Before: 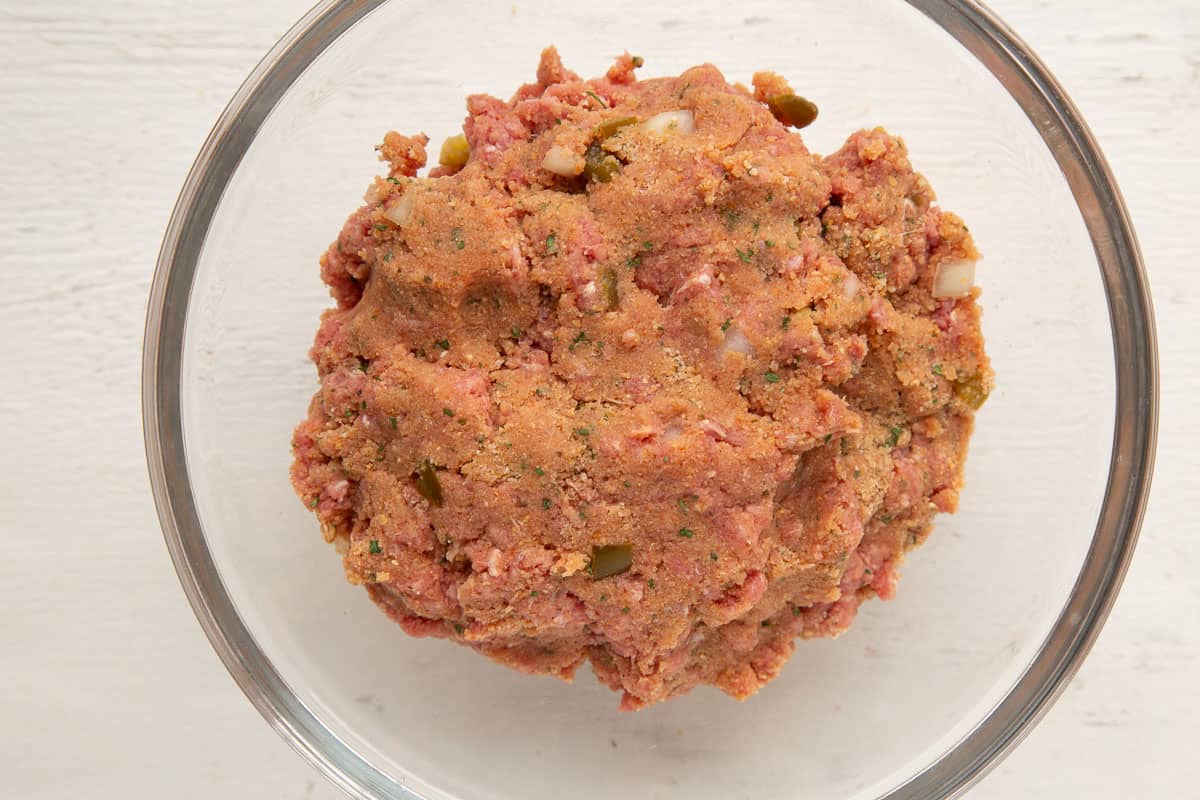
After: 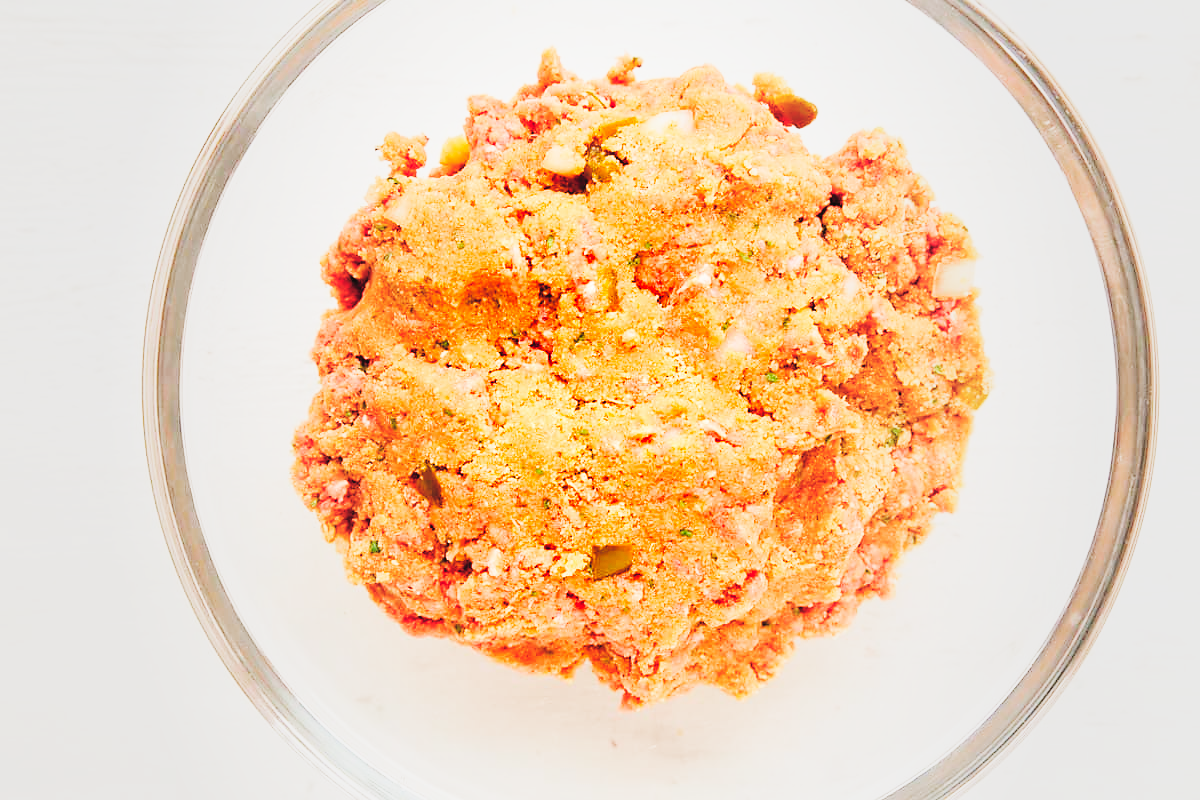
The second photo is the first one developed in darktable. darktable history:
color balance rgb: shadows lift › chroma 0.979%, shadows lift › hue 110.59°, linear chroma grading › global chroma 15.019%, perceptual saturation grading › global saturation 20%, perceptual saturation grading › highlights -49.637%, perceptual saturation grading › shadows 24.746%
sharpen: radius 1.5, amount 0.409, threshold 1.668
vignetting: fall-off start 16.26%, fall-off radius 100.32%, brightness -0.18, saturation -0.292, width/height ratio 0.713
contrast brightness saturation: contrast 0.102, brightness 0.294, saturation 0.145
base curve: curves: ch0 [(0, 0) (0, 0) (0.002, 0.001) (0.008, 0.003) (0.019, 0.011) (0.037, 0.037) (0.064, 0.11) (0.102, 0.232) (0.152, 0.379) (0.216, 0.524) (0.296, 0.665) (0.394, 0.789) (0.512, 0.881) (0.651, 0.945) (0.813, 0.986) (1, 1)], preserve colors none
color zones: curves: ch0 [(0, 0.5) (0.143, 0.5) (0.286, 0.5) (0.429, 0.5) (0.571, 0.5) (0.714, 0.476) (0.857, 0.5) (1, 0.5)]; ch2 [(0, 0.5) (0.143, 0.5) (0.286, 0.5) (0.429, 0.5) (0.571, 0.5) (0.714, 0.487) (0.857, 0.5) (1, 0.5)]
